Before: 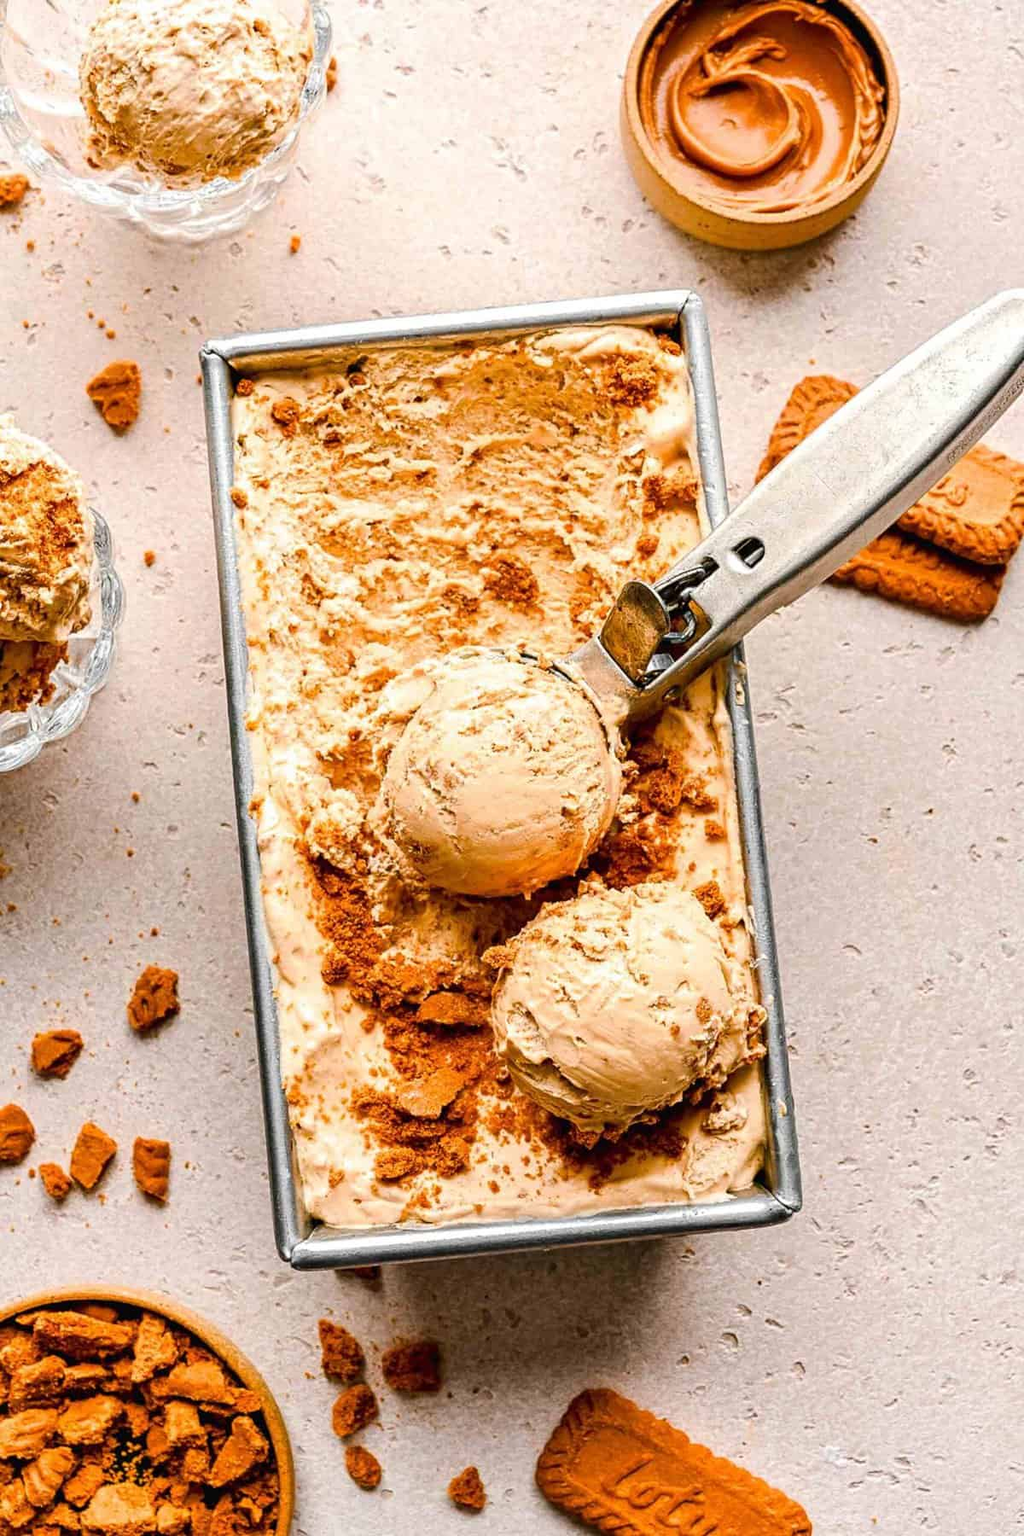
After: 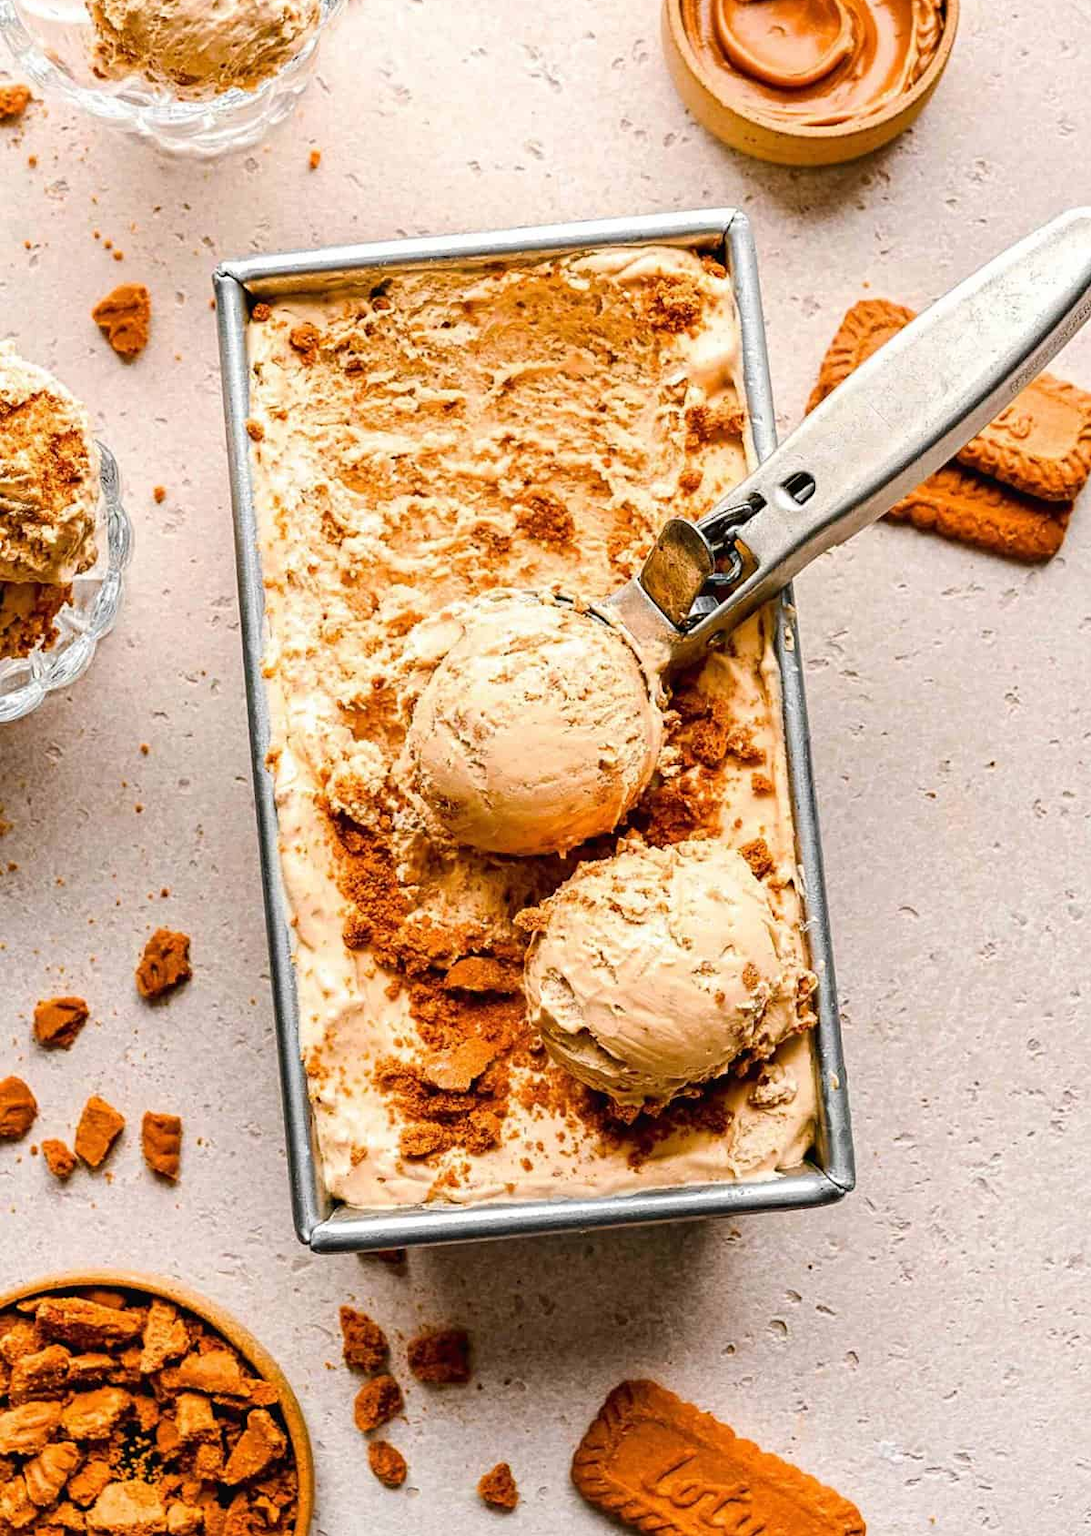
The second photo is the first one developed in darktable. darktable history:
crop and rotate: top 6.221%
